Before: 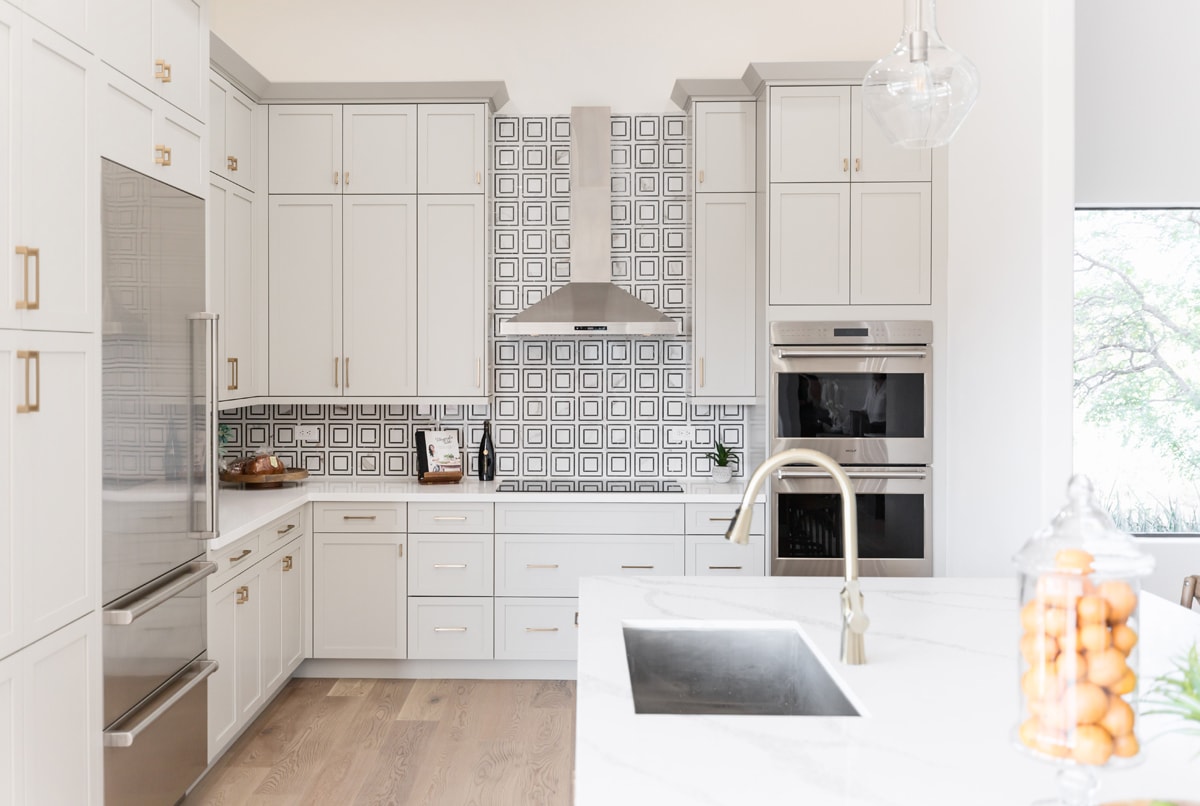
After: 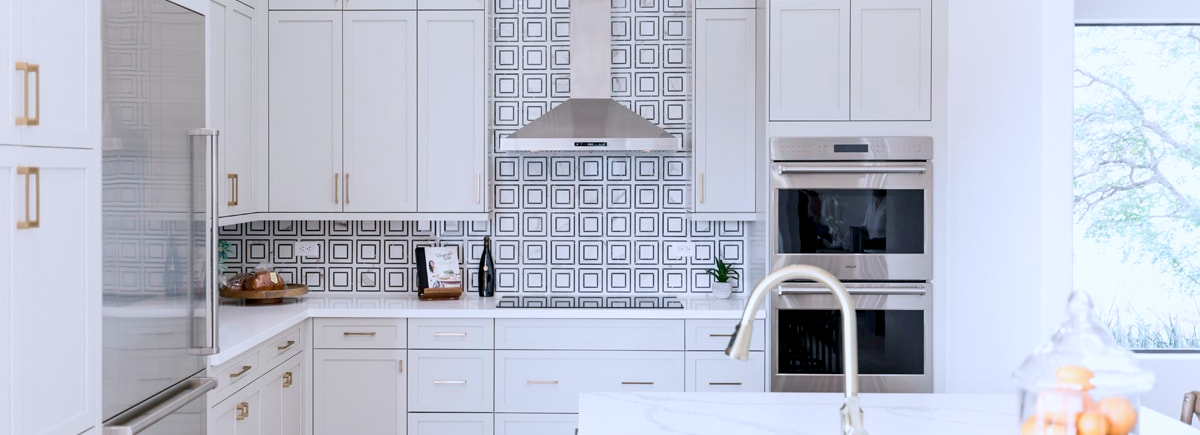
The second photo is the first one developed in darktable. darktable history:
color calibration: illuminant as shot in camera, x 0.379, y 0.381, temperature 4104.62 K
crop and rotate: top 22.907%, bottom 23.082%
color balance rgb: highlights gain › chroma 3.117%, highlights gain › hue 57.23°, global offset › luminance -0.511%, linear chroma grading › global chroma 5.5%, perceptual saturation grading › global saturation 0.413%, global vibrance 24.932%
